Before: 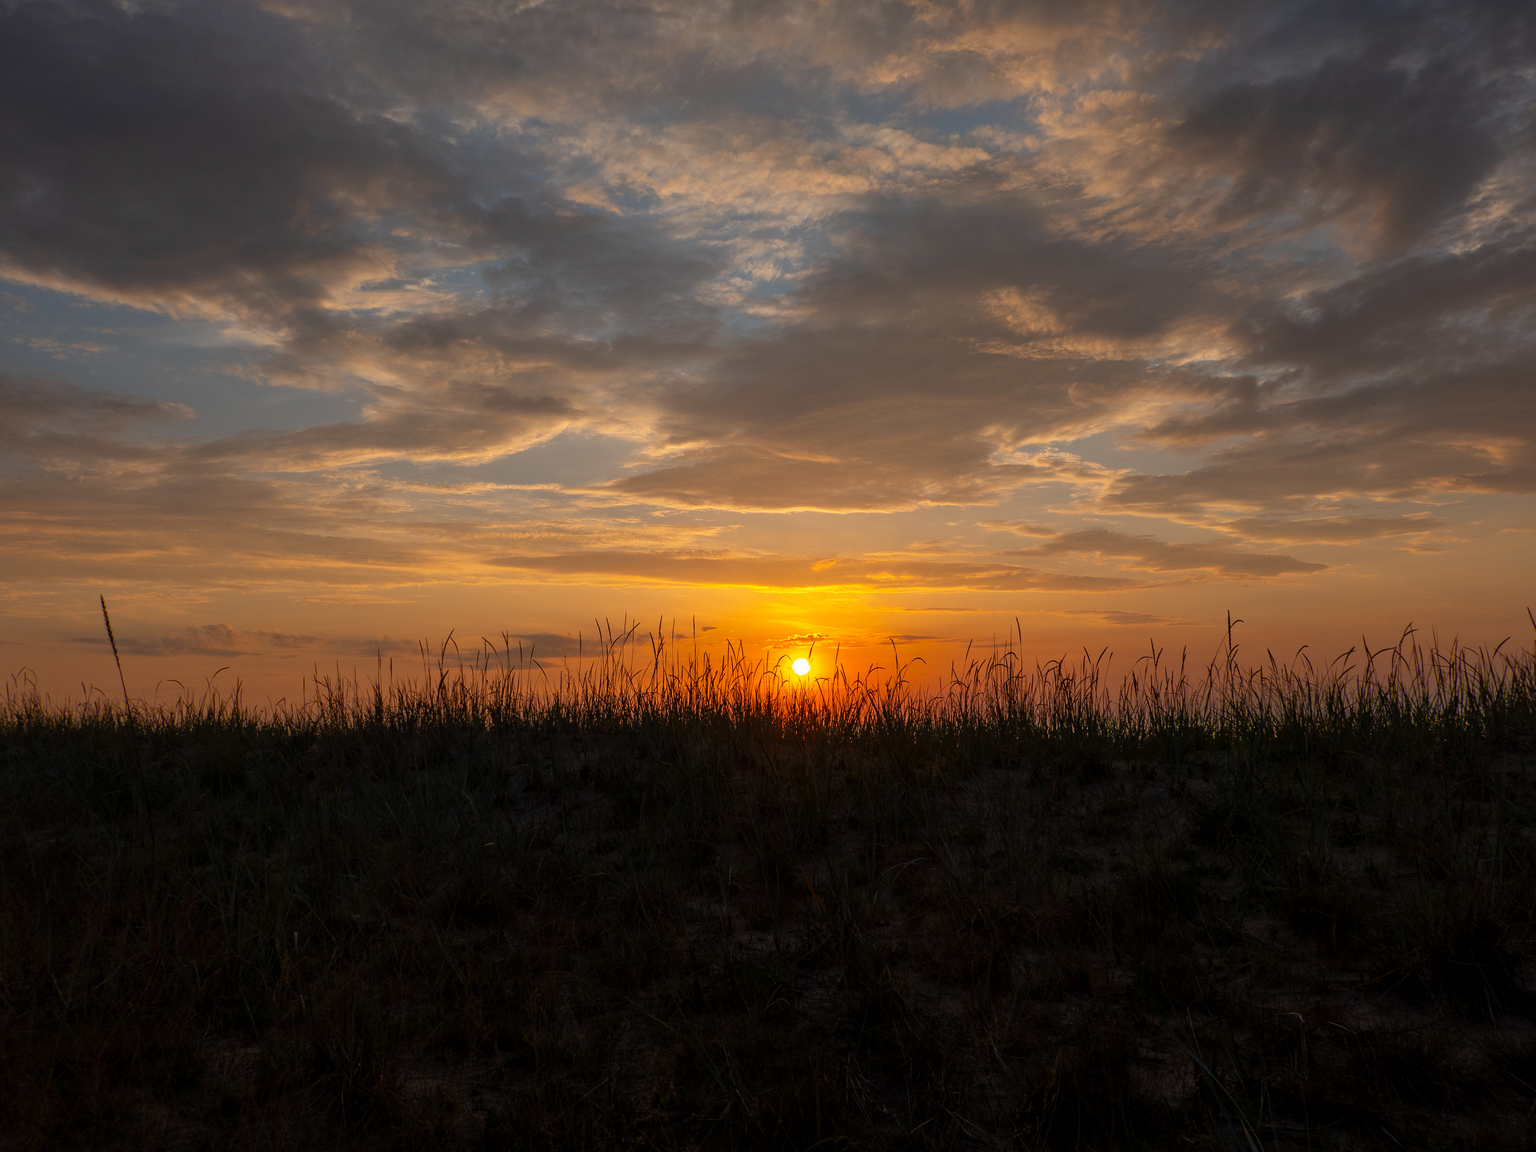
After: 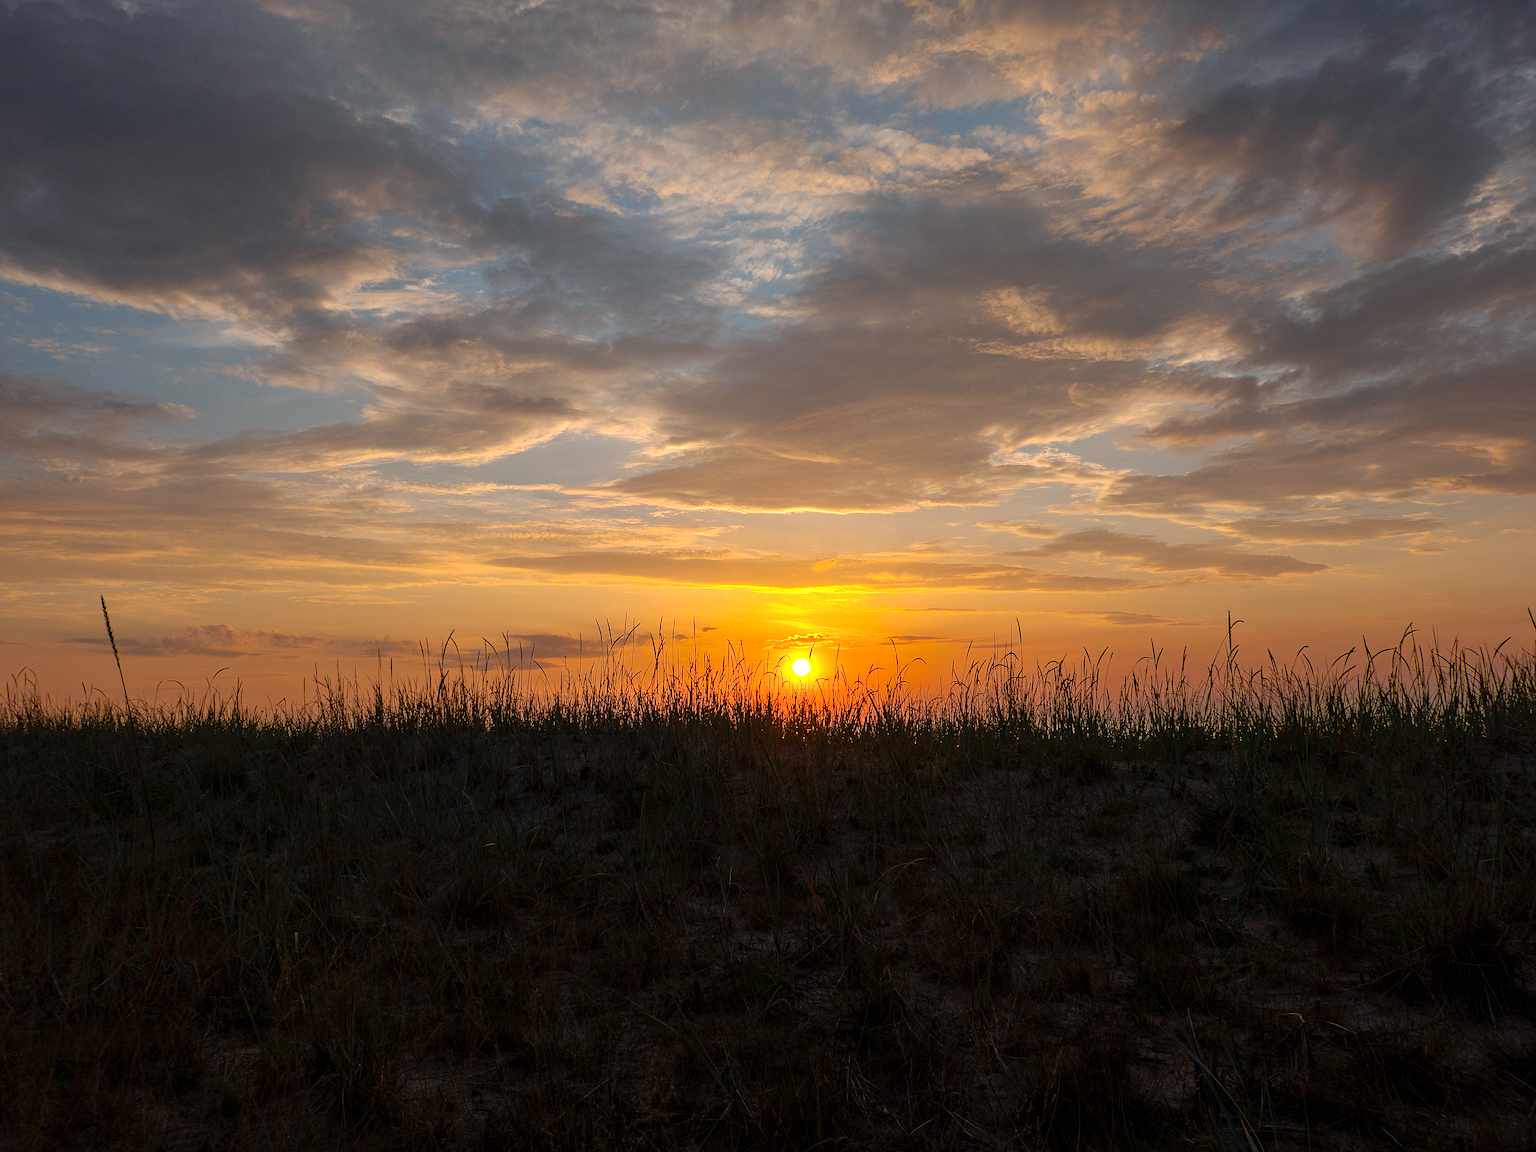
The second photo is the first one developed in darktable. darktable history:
base curve: curves: ch0 [(0, 0) (0.235, 0.266) (0.503, 0.496) (0.786, 0.72) (1, 1)], preserve colors none
exposure: black level correction 0, exposure 0.499 EV, compensate exposure bias true, compensate highlight preservation false
haze removal: compatibility mode true, adaptive false
sharpen: on, module defaults
